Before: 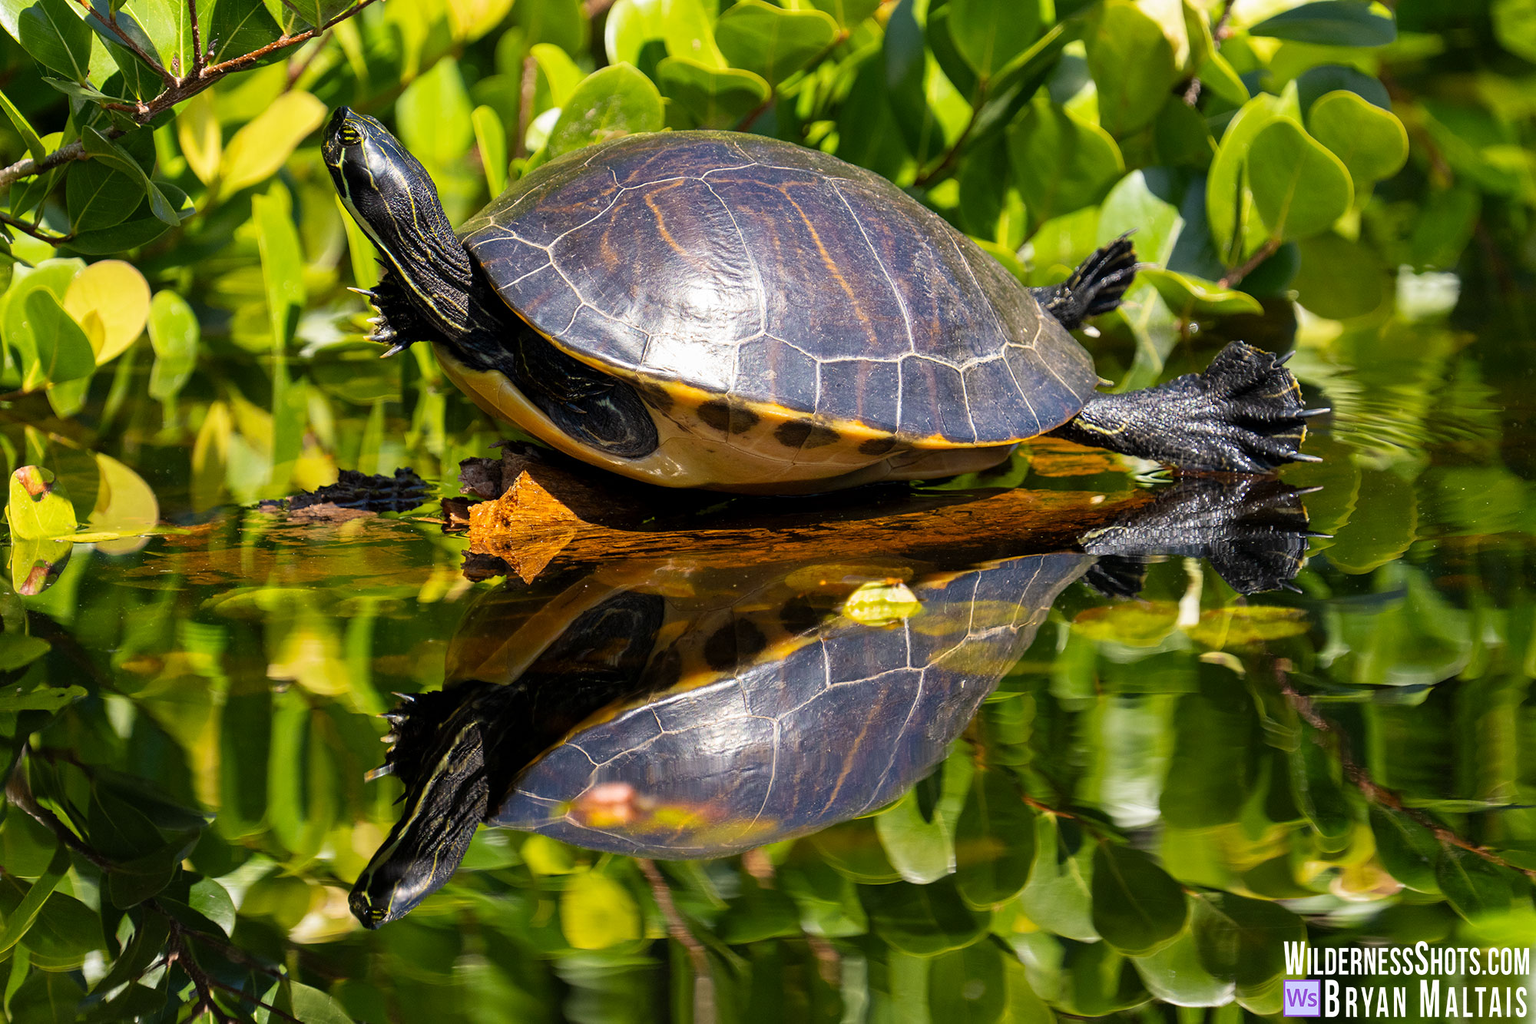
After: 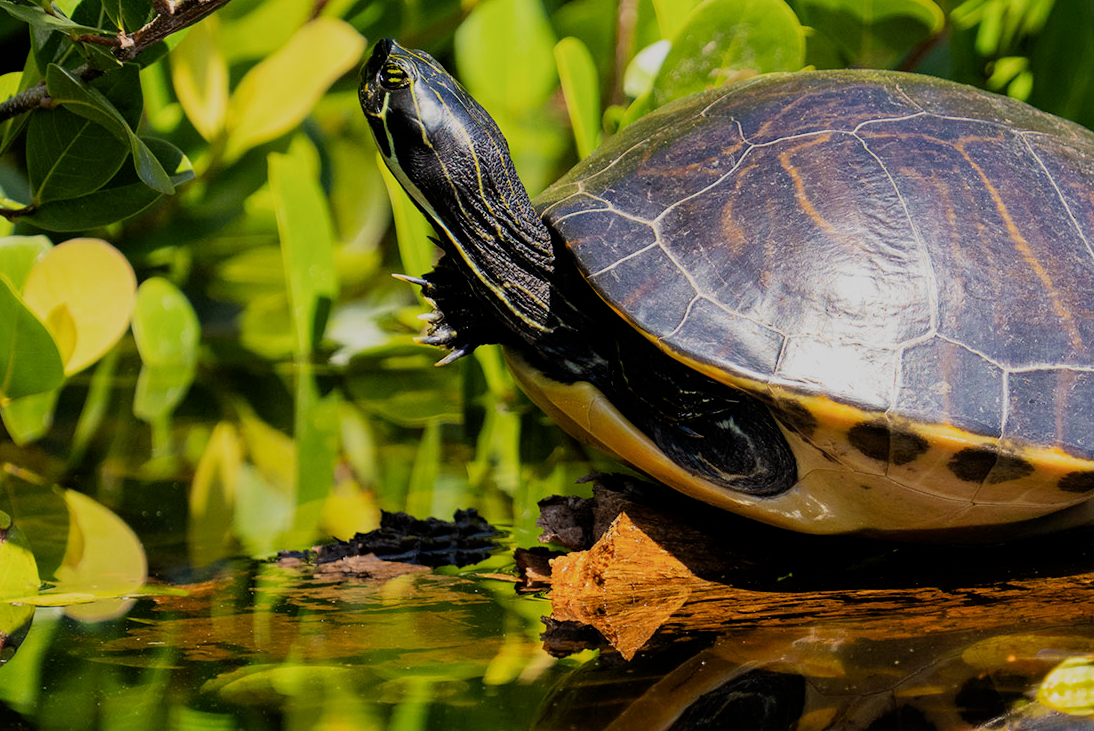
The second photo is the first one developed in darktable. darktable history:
filmic rgb: black relative exposure -7.65 EV, white relative exposure 4.56 EV, hardness 3.61
crop and rotate: left 3.047%, top 7.509%, right 42.236%, bottom 37.598%
white balance: emerald 1
